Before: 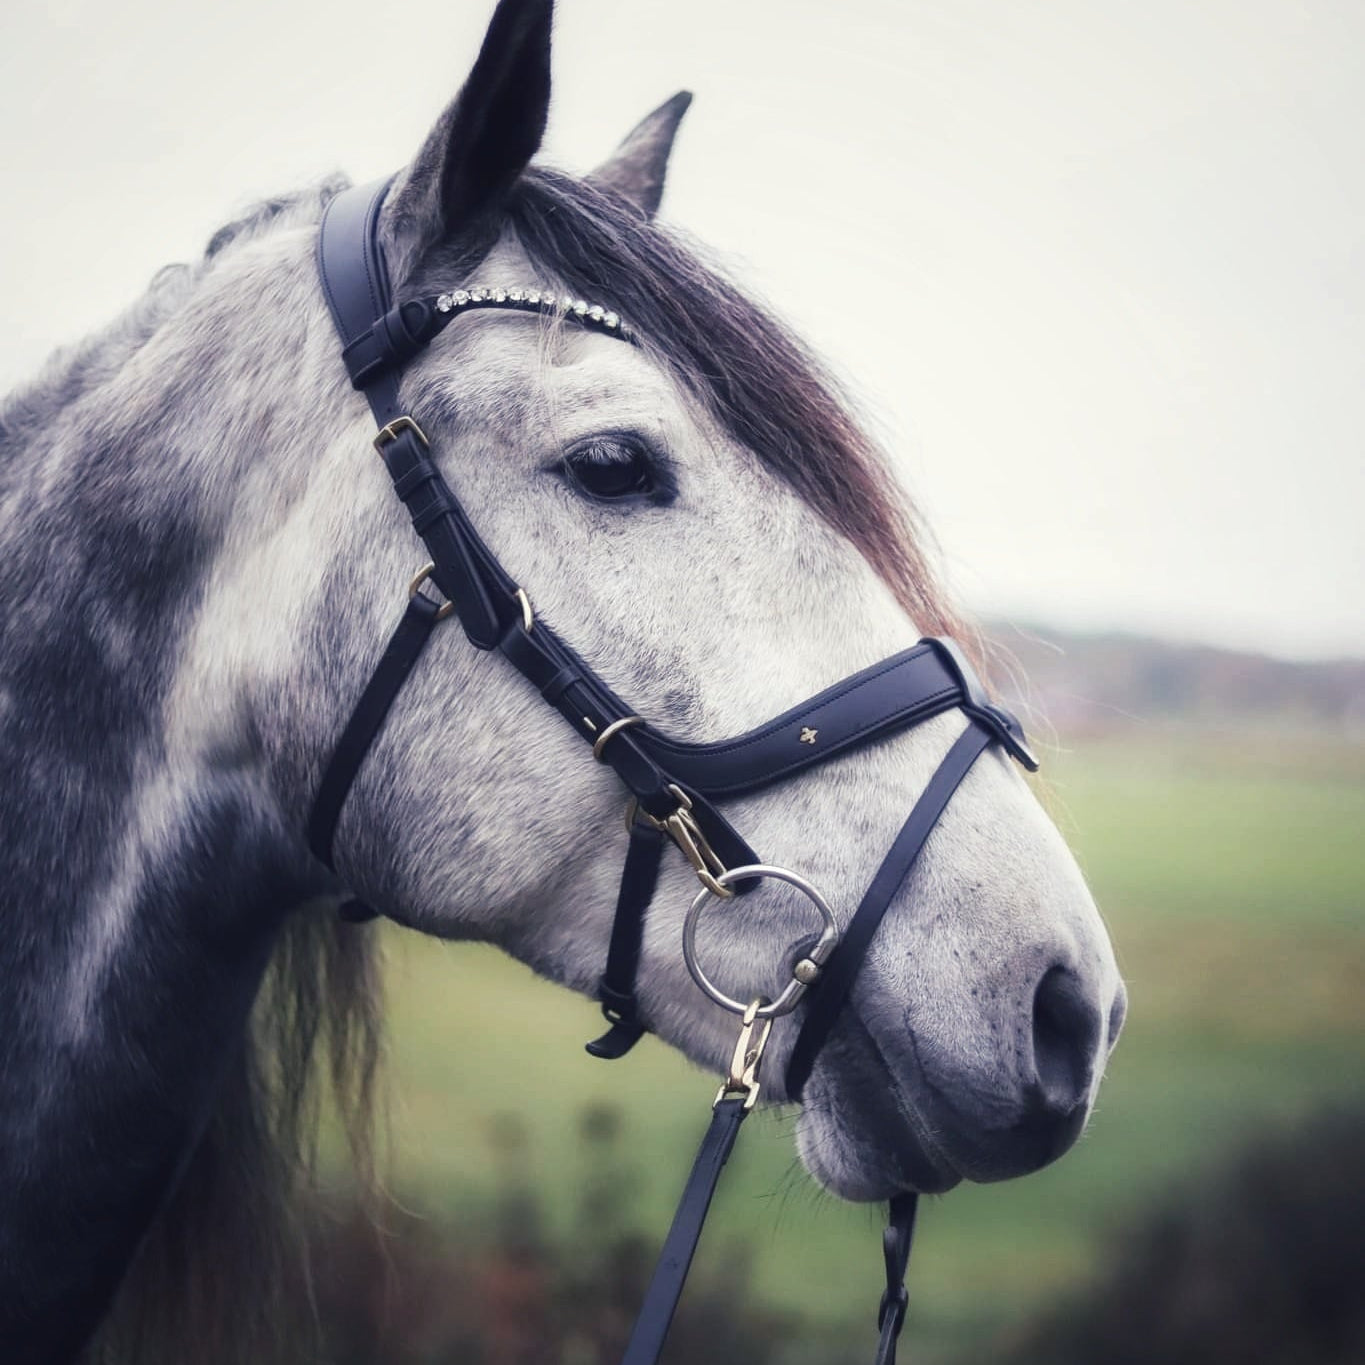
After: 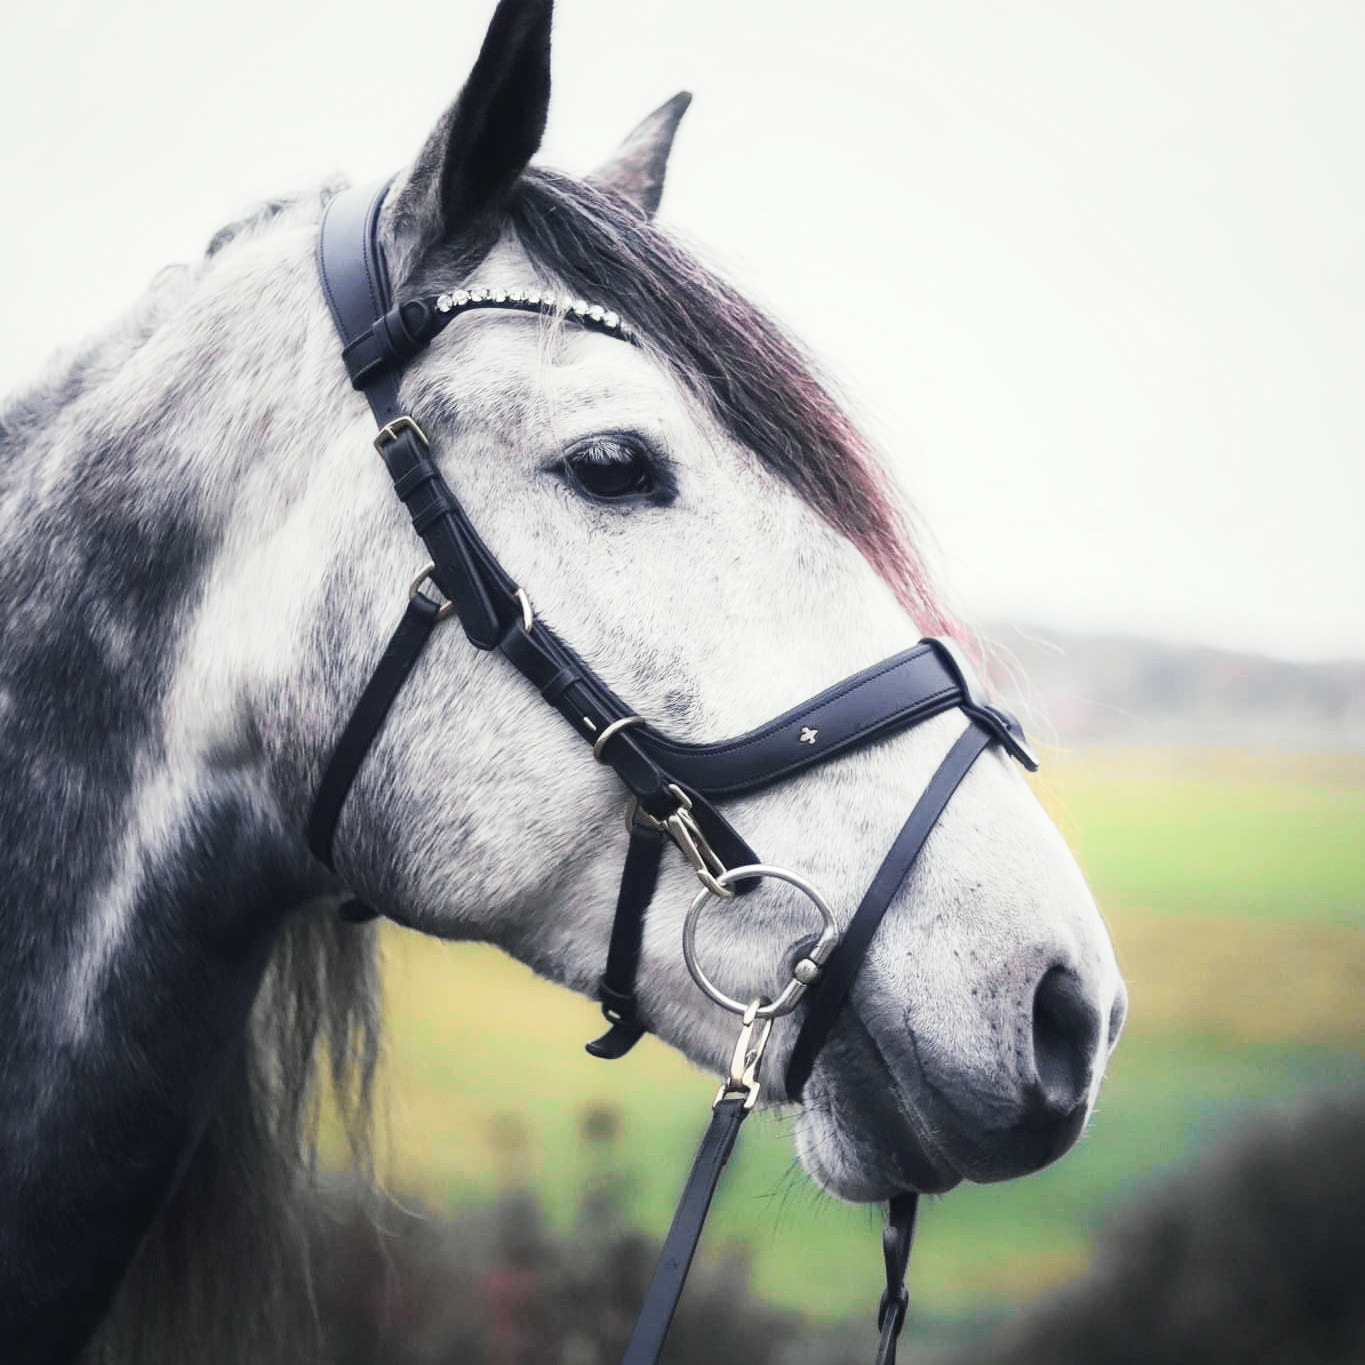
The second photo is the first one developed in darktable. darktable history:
tone curve: curves: ch0 [(0, 0) (0.055, 0.057) (0.258, 0.307) (0.434, 0.543) (0.517, 0.657) (0.745, 0.874) (1, 1)]; ch1 [(0, 0) (0.346, 0.307) (0.418, 0.383) (0.46, 0.439) (0.482, 0.493) (0.502, 0.497) (0.517, 0.506) (0.55, 0.561) (0.588, 0.61) (0.646, 0.688) (1, 1)]; ch2 [(0, 0) (0.346, 0.34) (0.431, 0.45) (0.485, 0.499) (0.5, 0.503) (0.527, 0.508) (0.545, 0.562) (0.679, 0.706) (1, 1)], color space Lab, independent channels, preserve colors none
